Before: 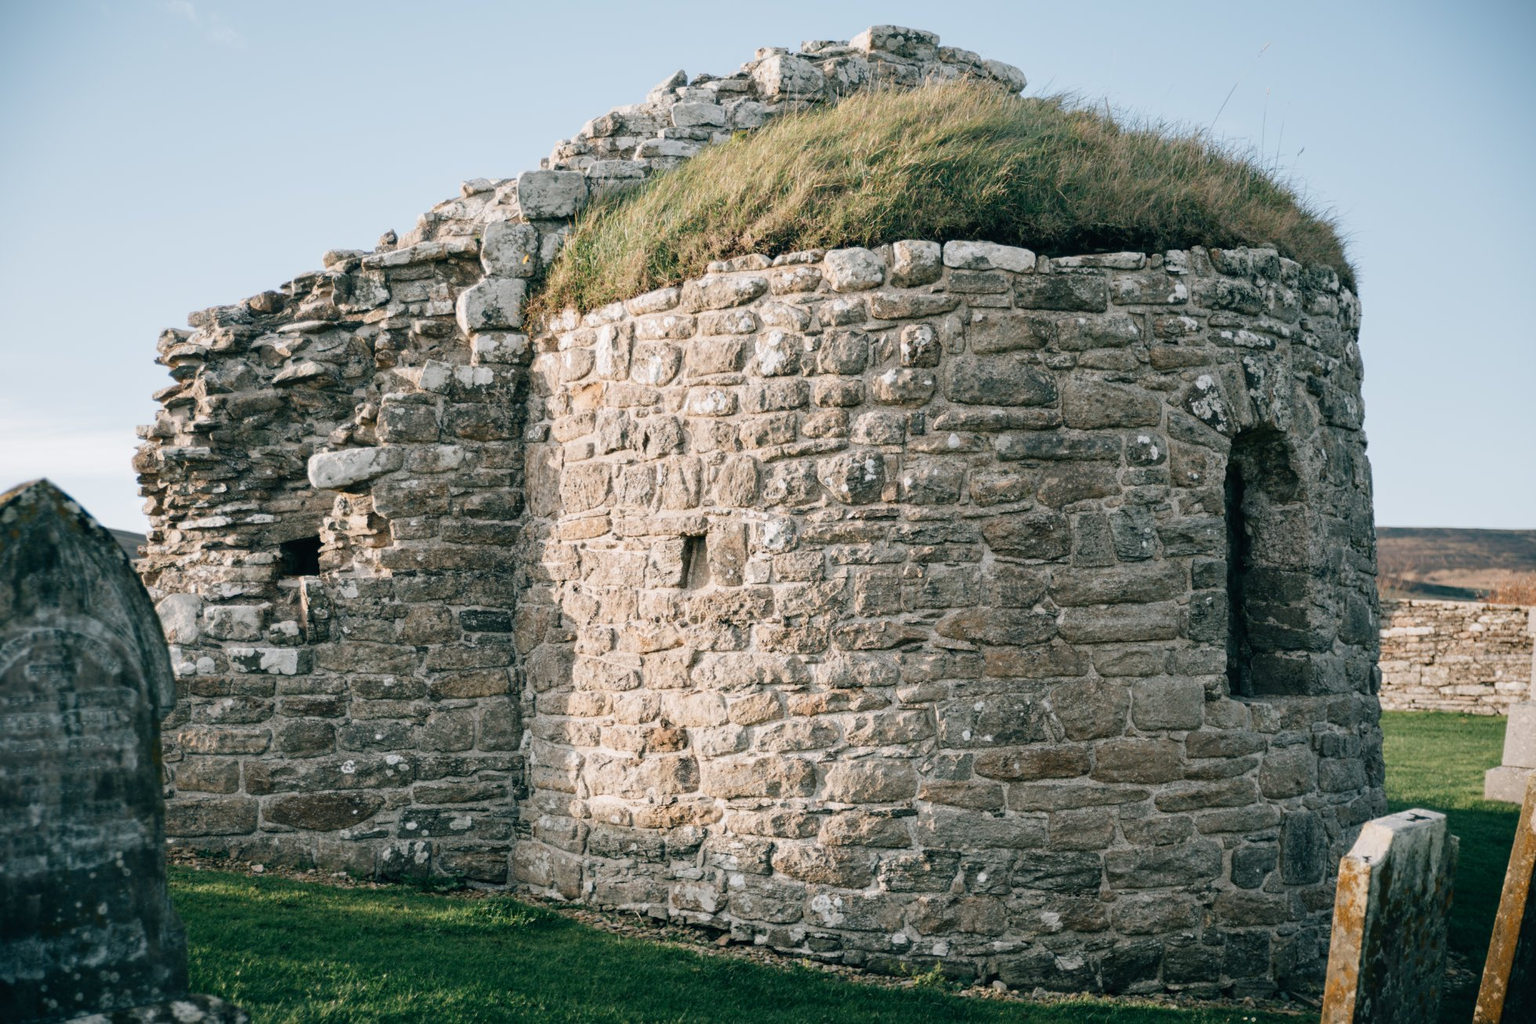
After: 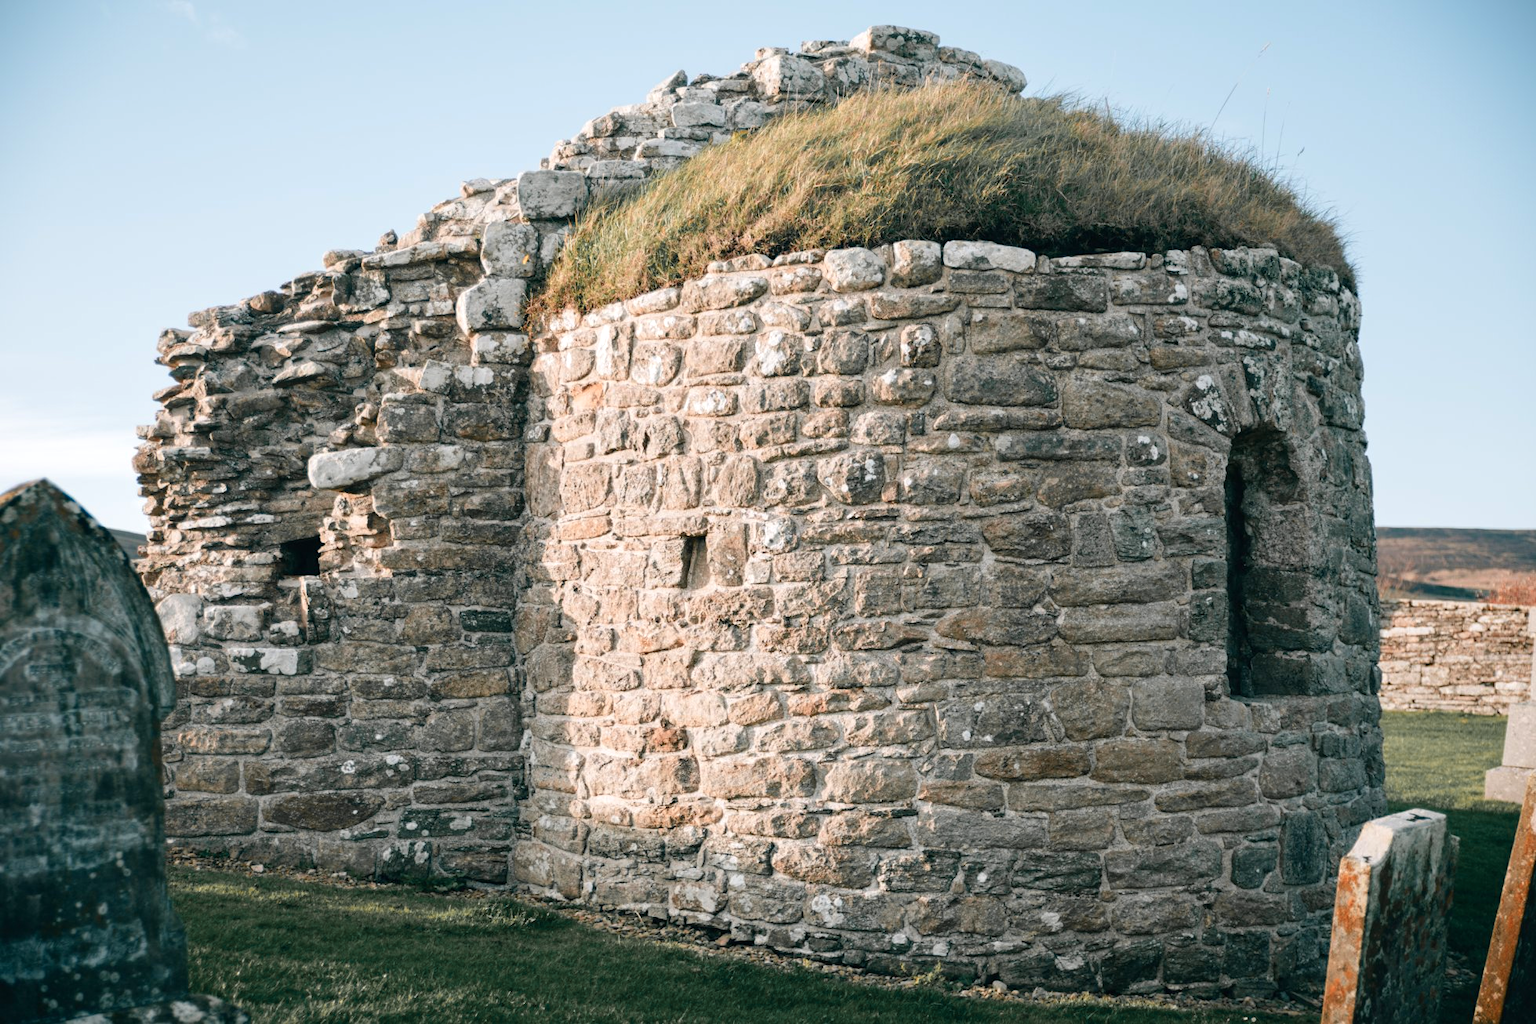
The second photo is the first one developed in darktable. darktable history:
color zones: curves: ch1 [(0.263, 0.53) (0.376, 0.287) (0.487, 0.512) (0.748, 0.547) (1, 0.513)]; ch2 [(0.262, 0.45) (0.751, 0.477)], mix 31.98%
exposure: exposure 0.2 EV, compensate highlight preservation false
